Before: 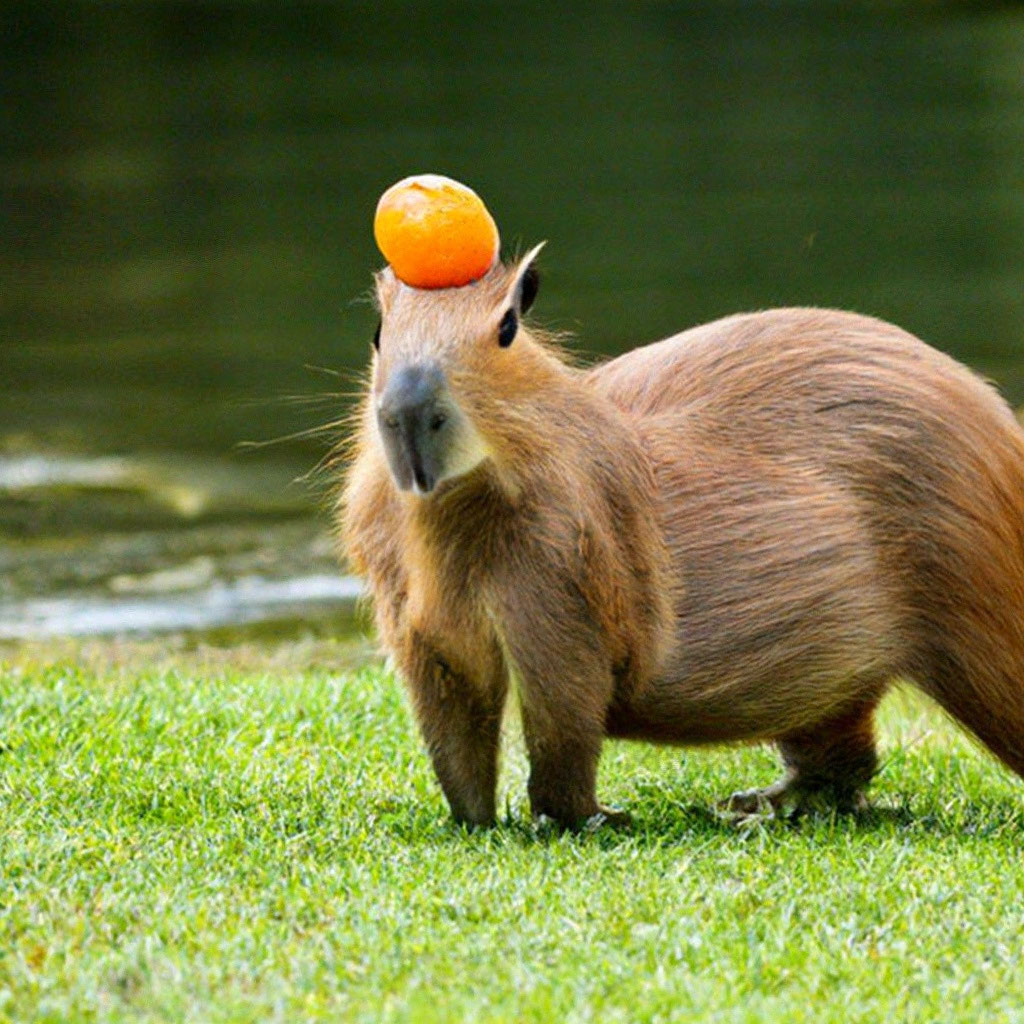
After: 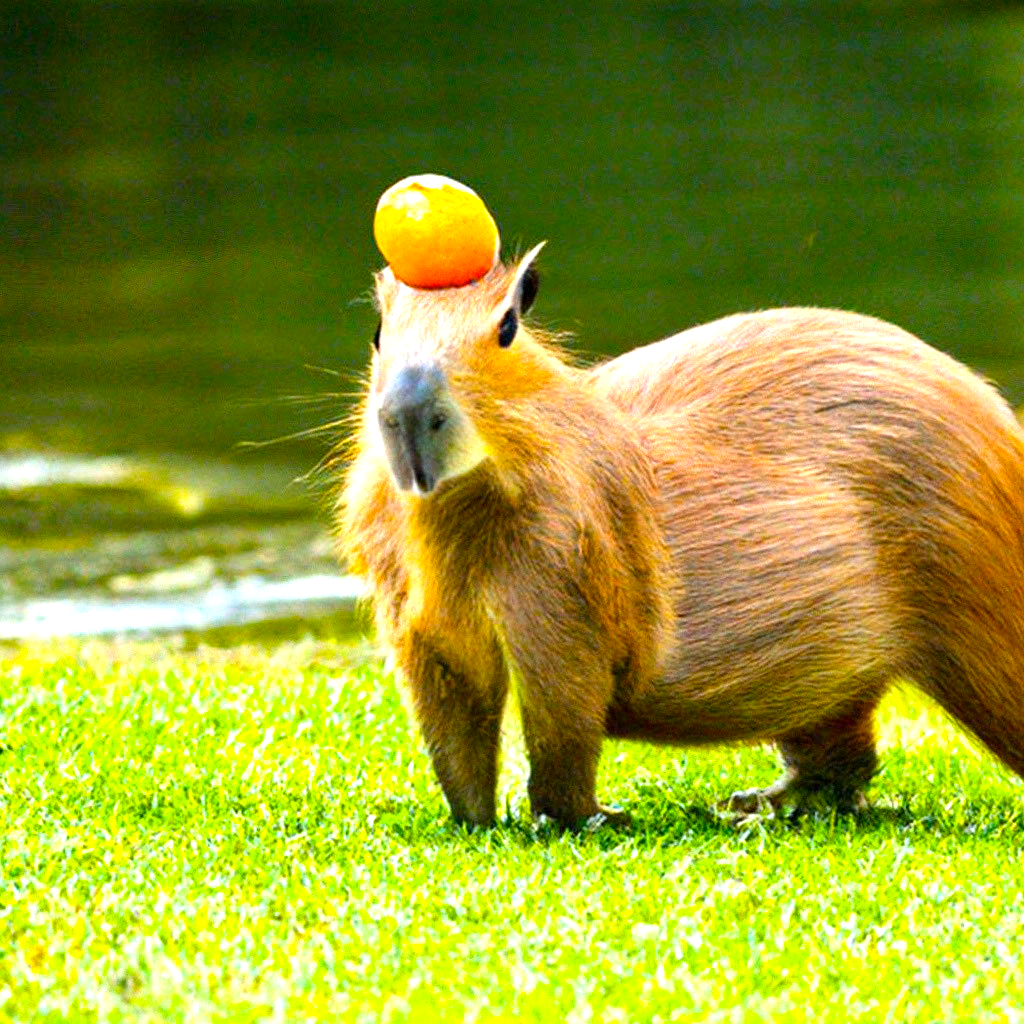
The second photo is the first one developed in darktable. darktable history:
contrast equalizer: octaves 7, y [[0.5, 0.502, 0.506, 0.511, 0.52, 0.537], [0.5 ×6], [0.505, 0.509, 0.518, 0.534, 0.553, 0.561], [0 ×6], [0 ×6]]
exposure: black level correction 0, exposure 0.9 EV, compensate highlight preservation false
color balance rgb: linear chroma grading › global chroma 15%, perceptual saturation grading › global saturation 30%
